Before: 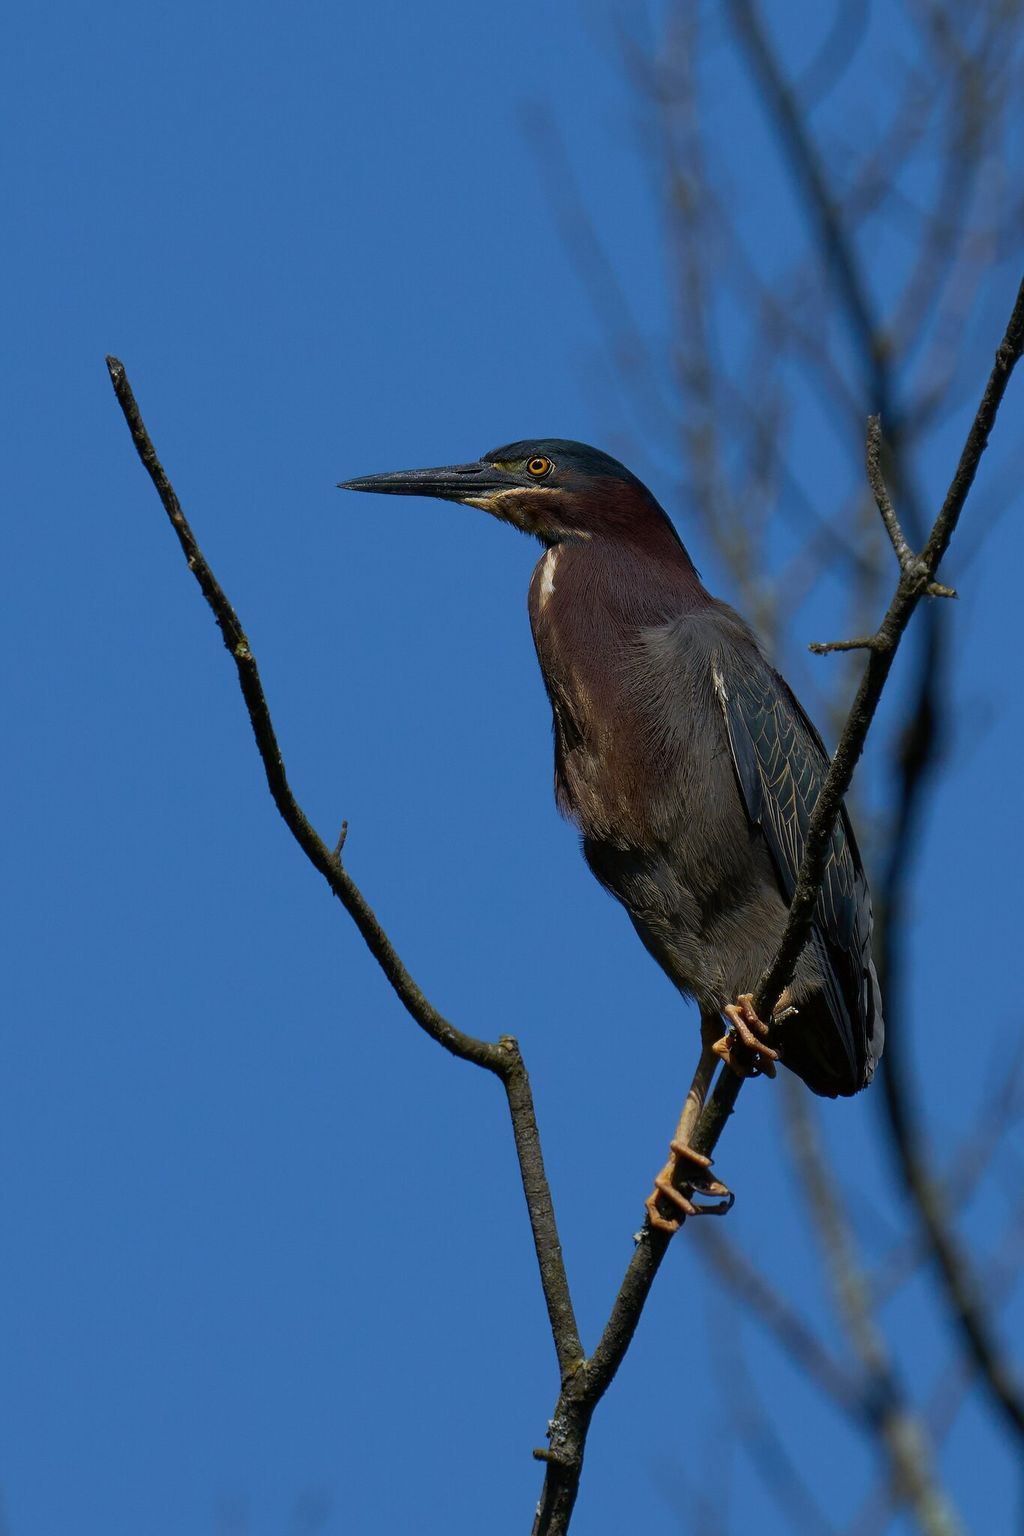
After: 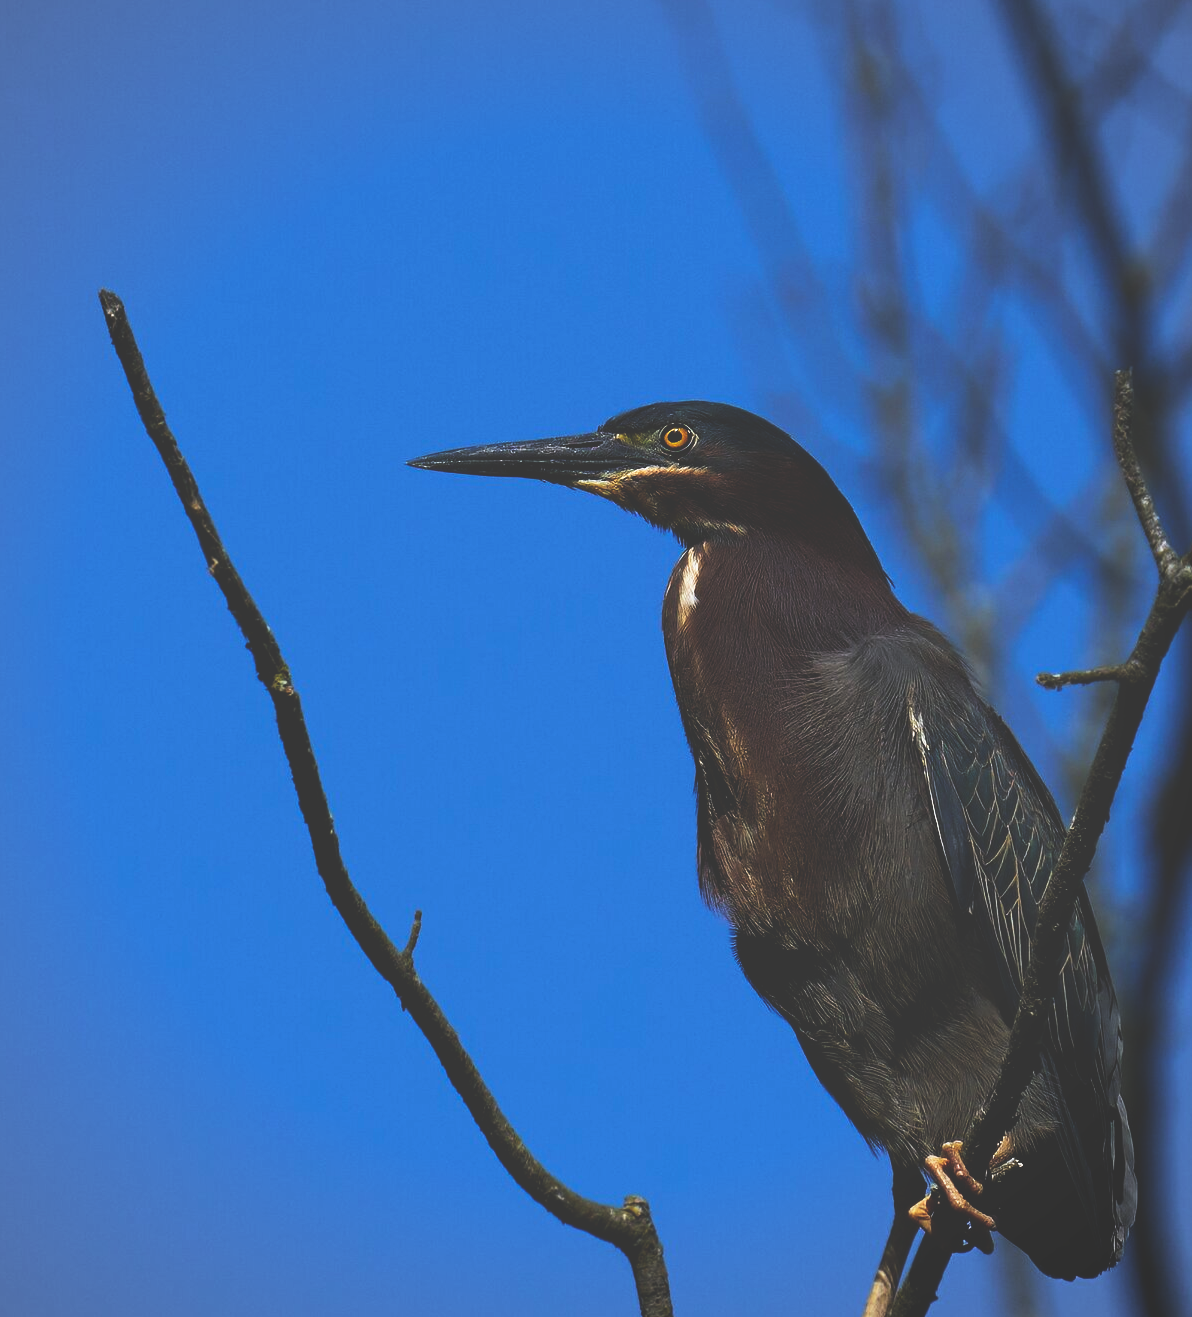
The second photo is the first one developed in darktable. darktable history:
crop: left 3.098%, top 9.005%, right 9.611%, bottom 26.683%
exposure: exposure 0.086 EV, compensate exposure bias true, compensate highlight preservation false
vignetting: fall-off radius 83.13%
base curve: curves: ch0 [(0, 0.036) (0.007, 0.037) (0.604, 0.887) (1, 1)], preserve colors none
